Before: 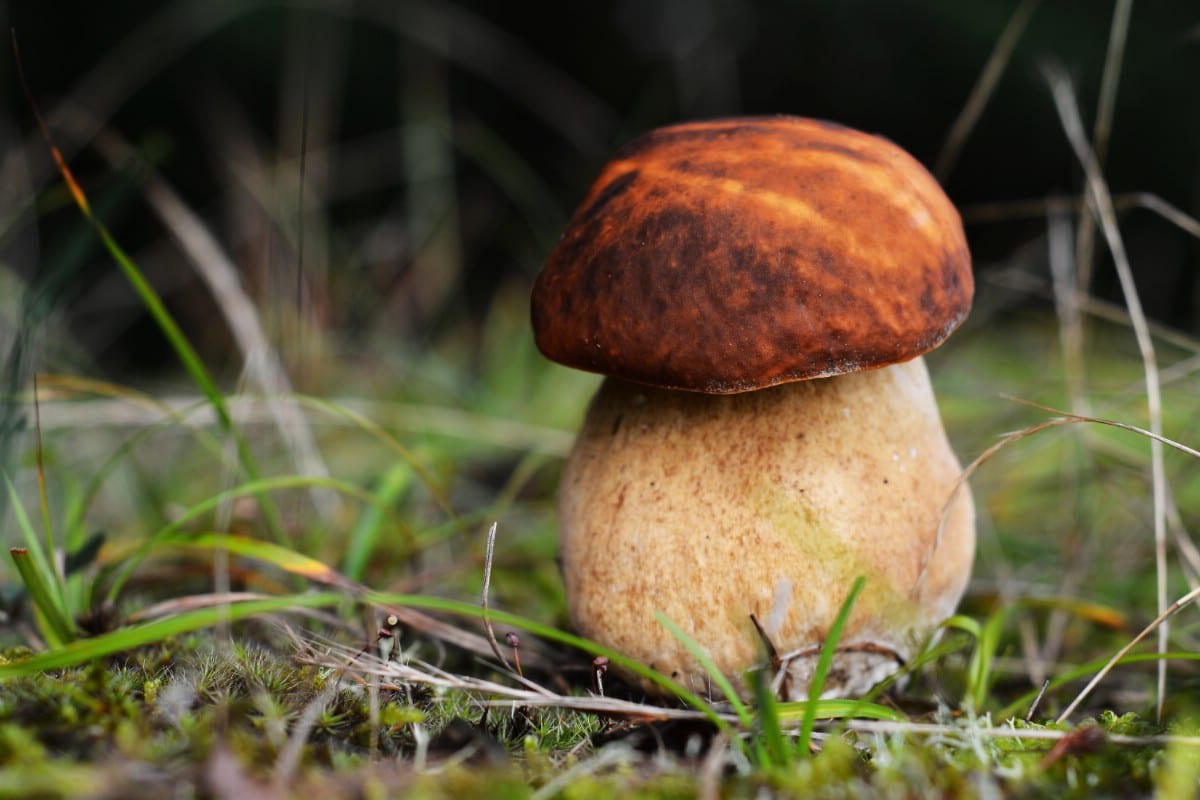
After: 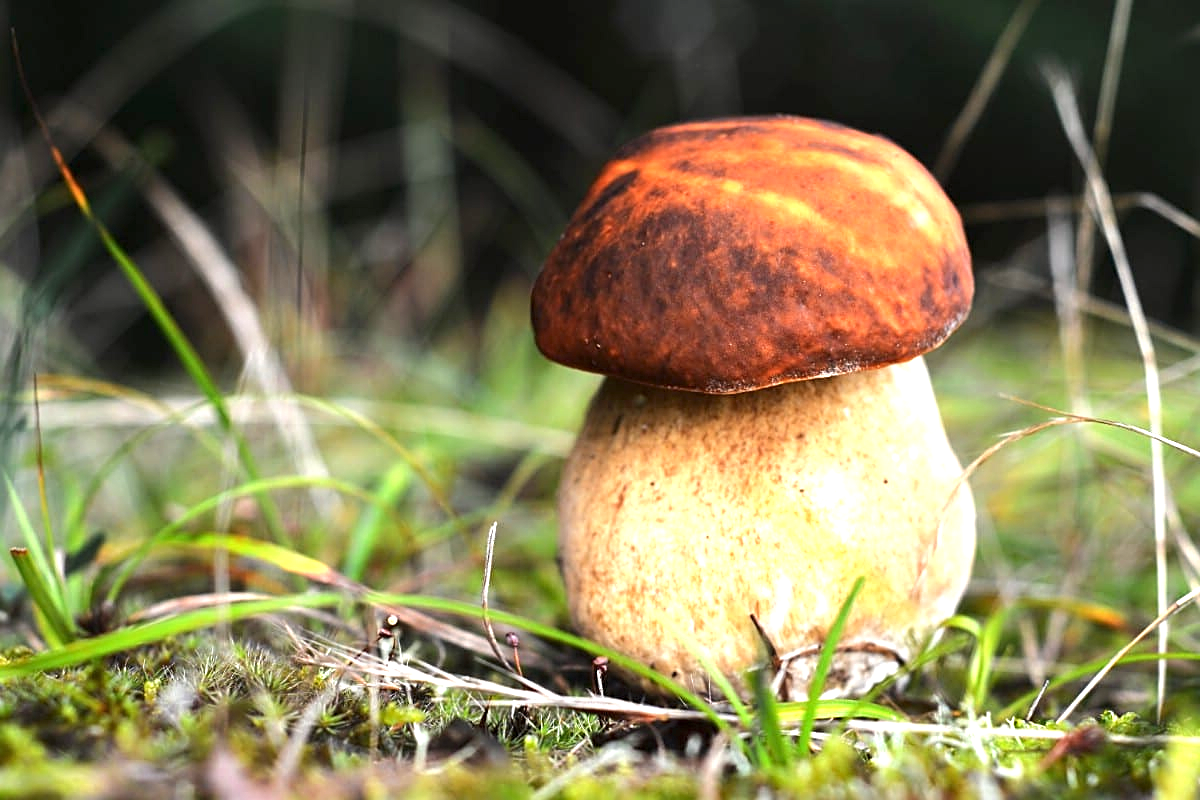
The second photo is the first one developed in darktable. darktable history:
sharpen: on, module defaults
exposure: exposure 1.225 EV, compensate highlight preservation false
tone equalizer: edges refinement/feathering 500, mask exposure compensation -1.57 EV, preserve details no
